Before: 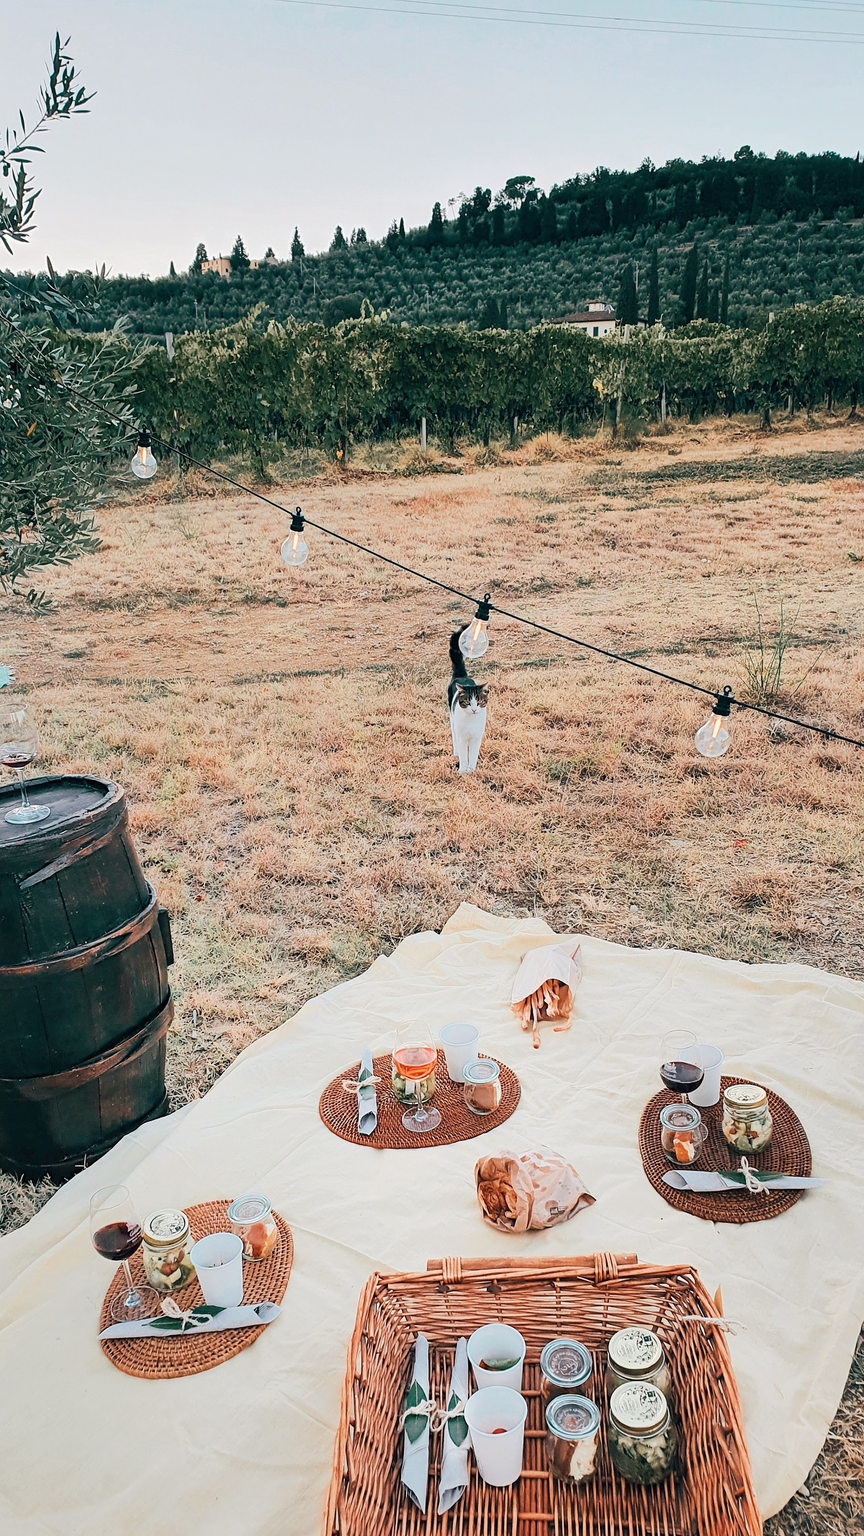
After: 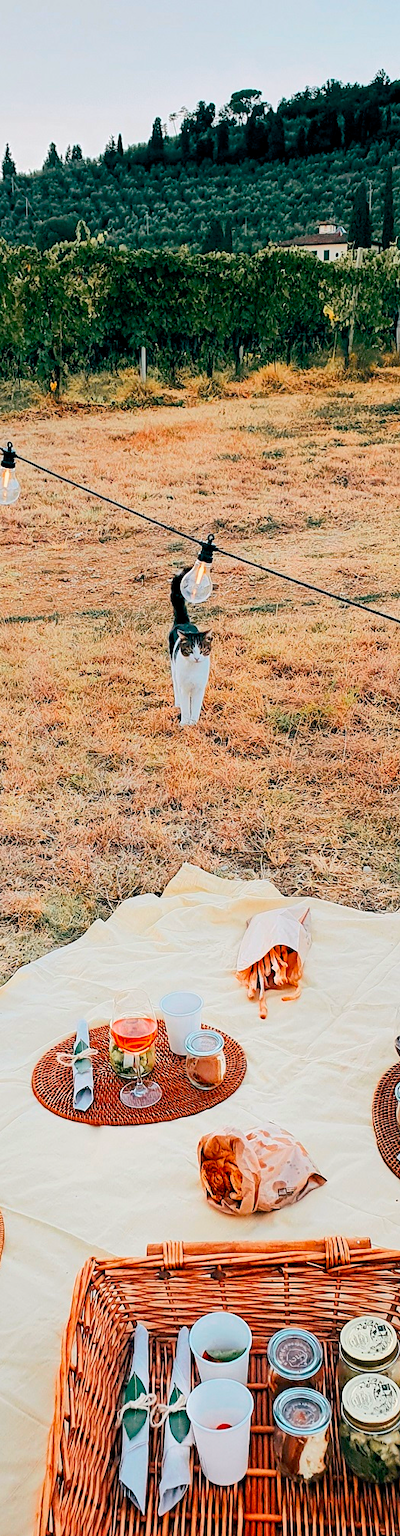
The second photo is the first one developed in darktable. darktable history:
crop: left 33.564%, top 6.003%, right 22.711%
color balance rgb: global offset › luminance -0.876%, perceptual saturation grading › global saturation 25.549%
contrast brightness saturation: brightness -0.026, saturation 0.362
